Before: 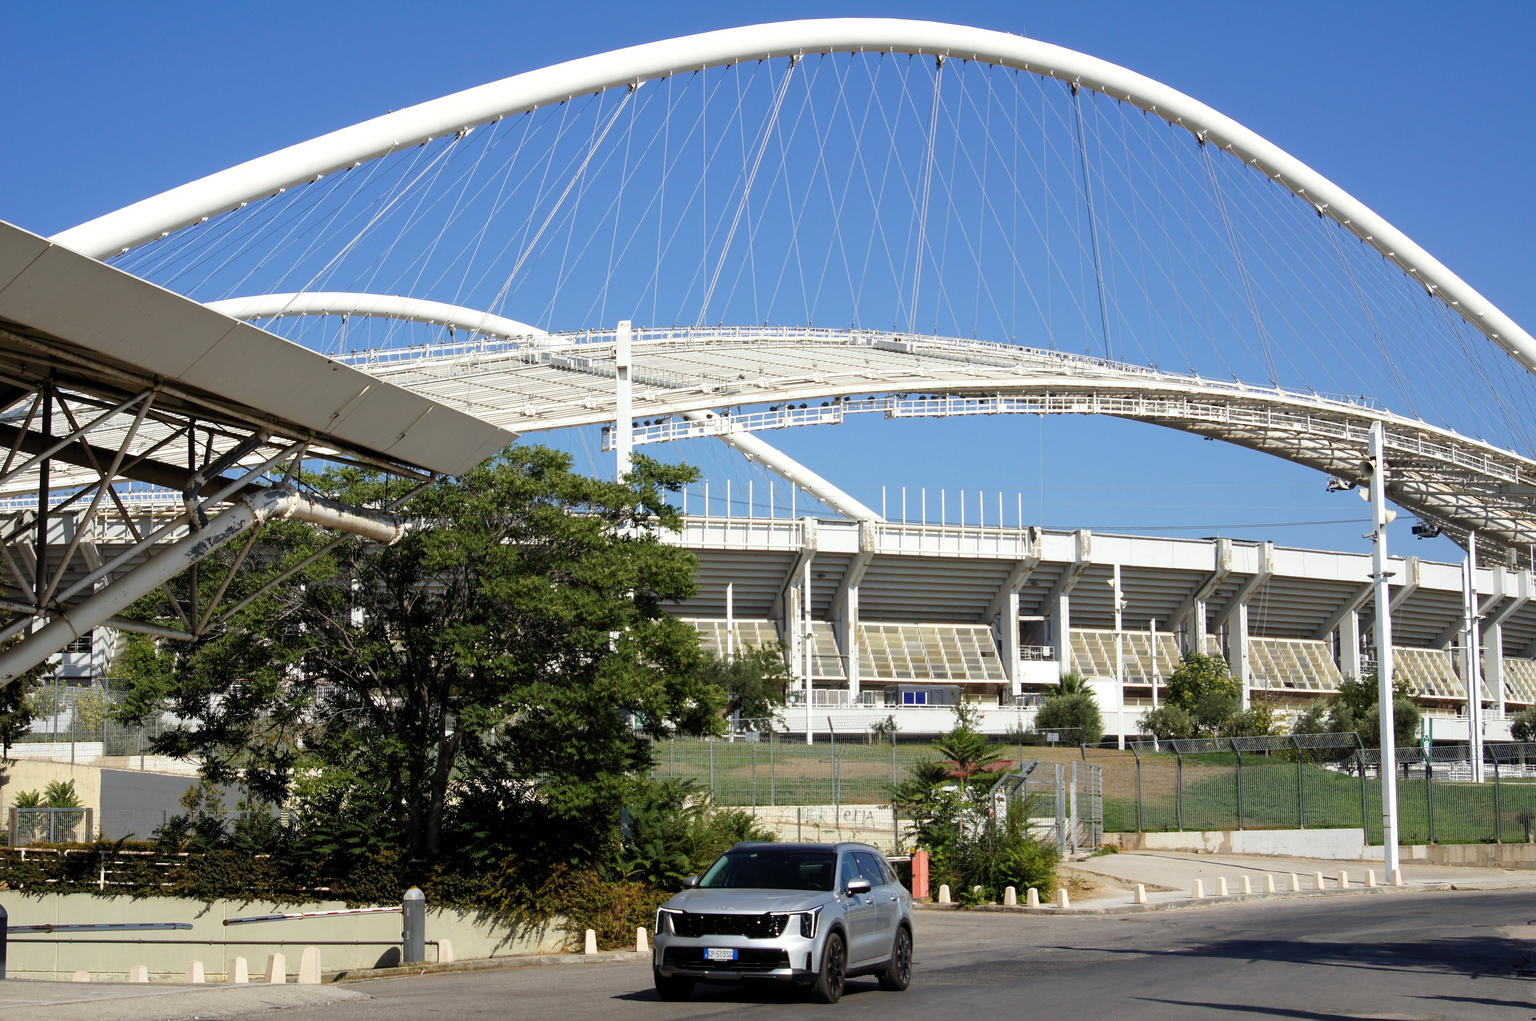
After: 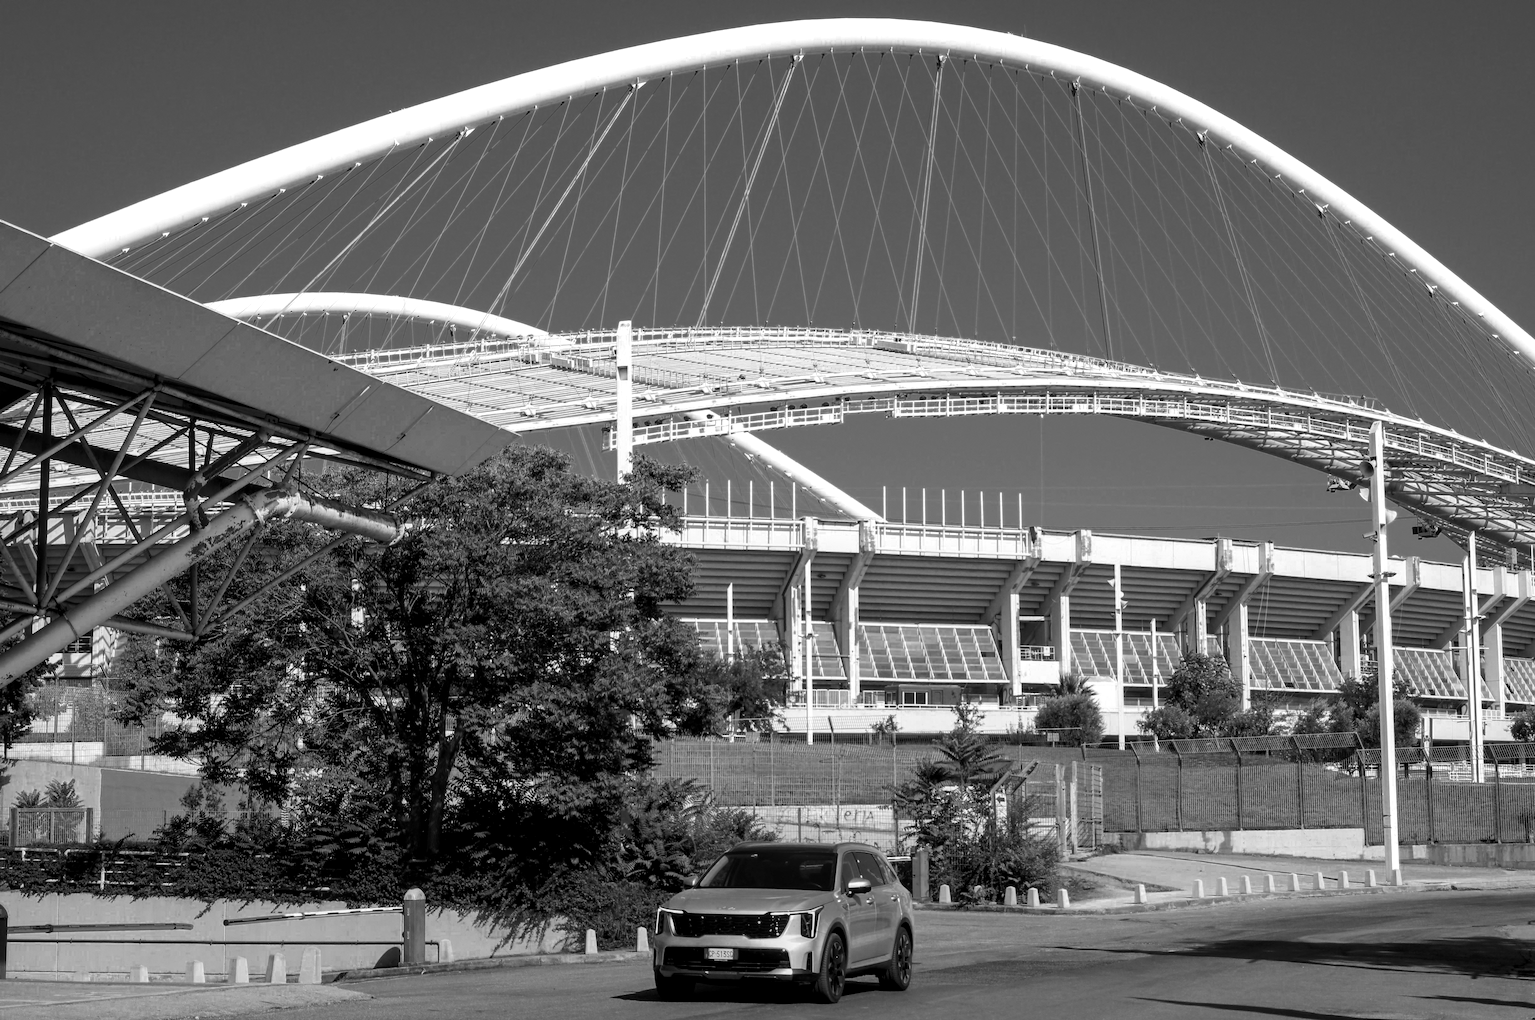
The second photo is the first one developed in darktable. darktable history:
color zones: curves: ch0 [(0.002, 0.429) (0.121, 0.212) (0.198, 0.113) (0.276, 0.344) (0.331, 0.541) (0.41, 0.56) (0.482, 0.289) (0.619, 0.227) (0.721, 0.18) (0.821, 0.435) (0.928, 0.555) (1, 0.587)]; ch1 [(0, 0) (0.143, 0) (0.286, 0) (0.429, 0) (0.571, 0) (0.714, 0) (0.857, 0)]
local contrast: on, module defaults
